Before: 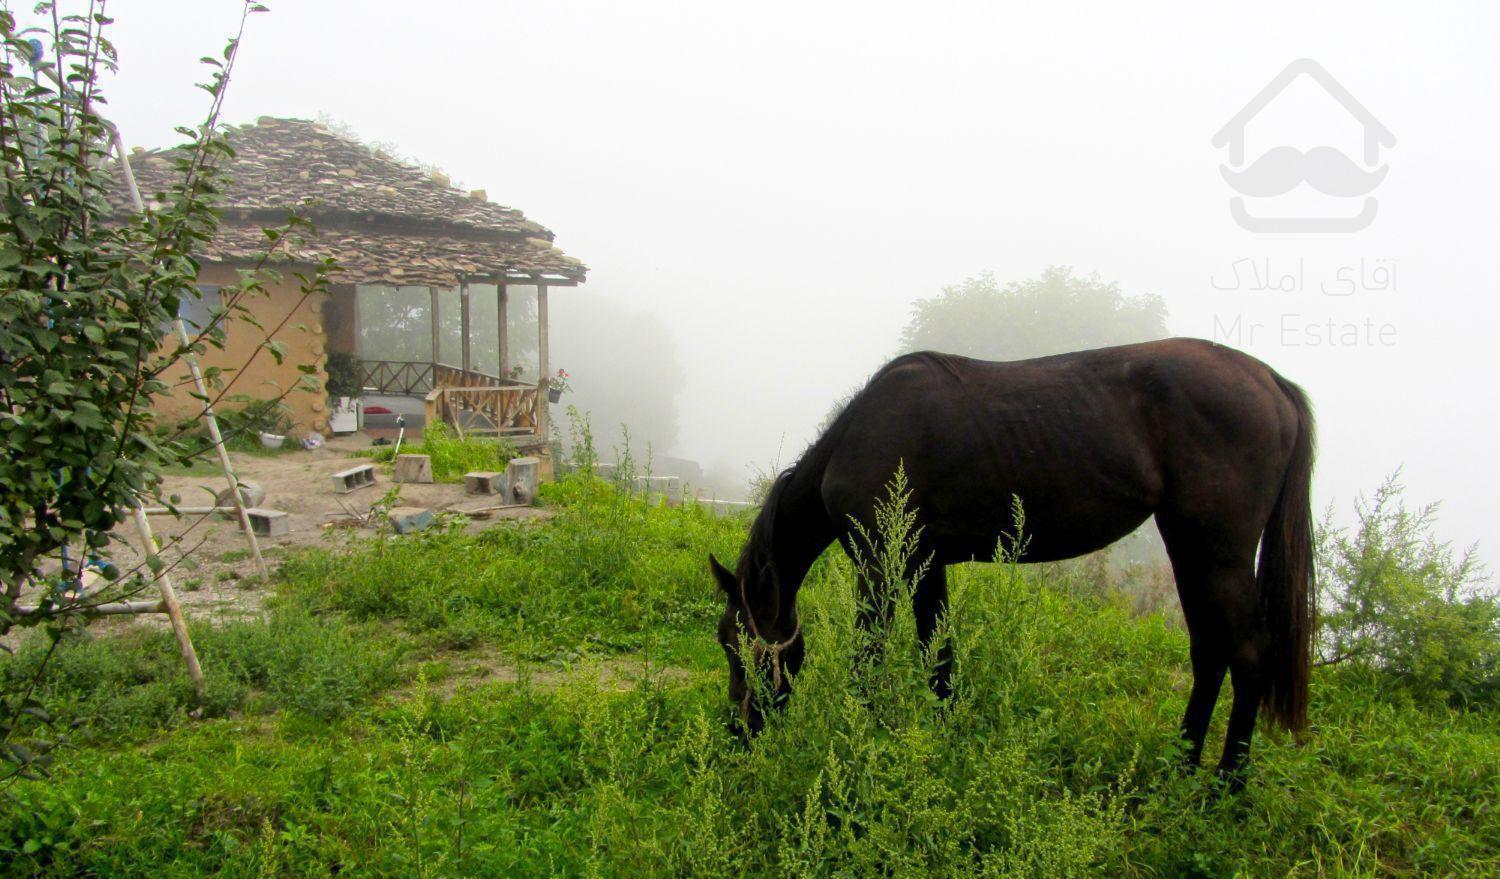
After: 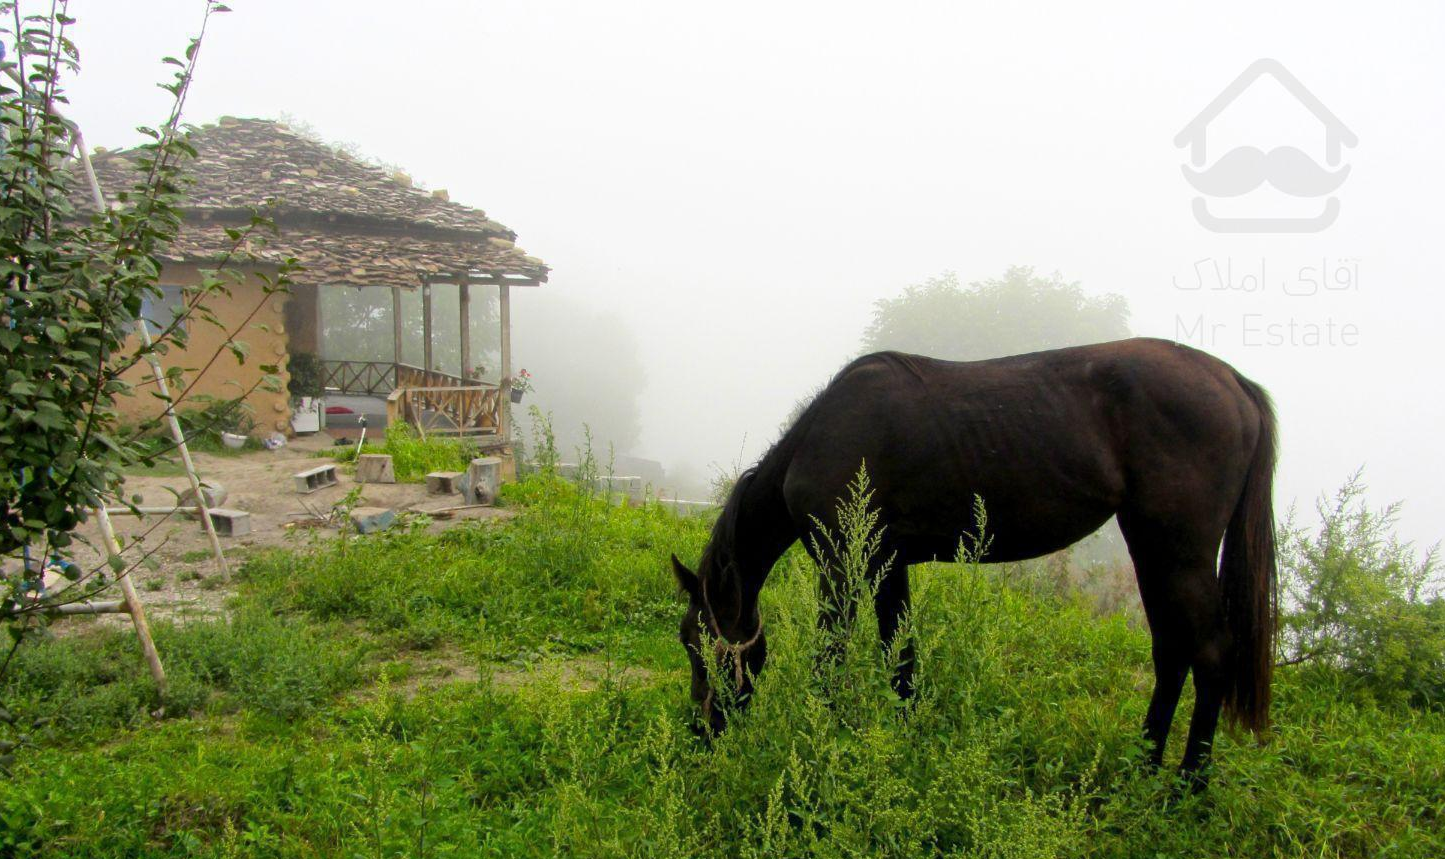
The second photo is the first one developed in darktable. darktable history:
crop and rotate: left 2.536%, right 1.107%, bottom 2.246%
